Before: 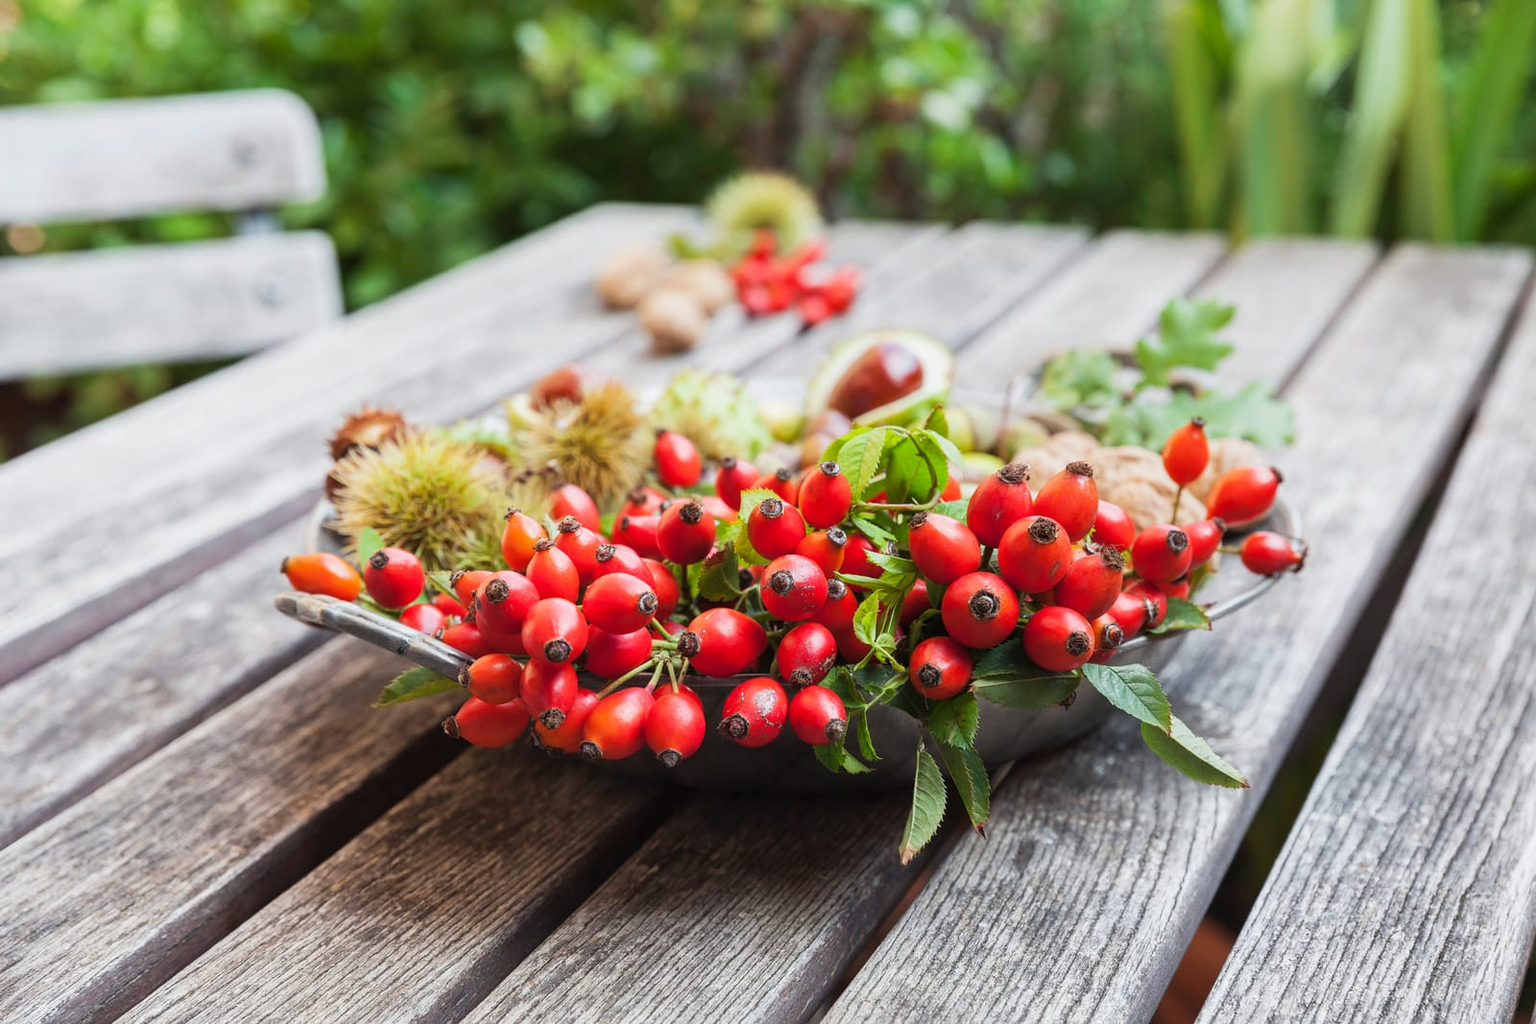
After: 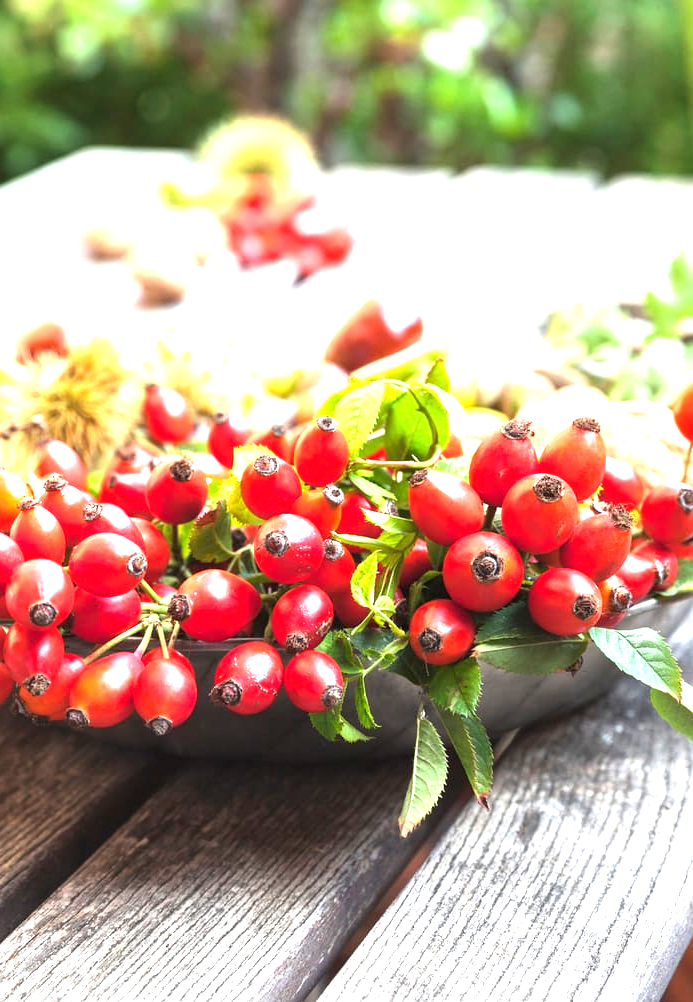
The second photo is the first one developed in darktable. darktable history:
crop: left 33.635%, top 6.042%, right 22.993%
exposure: black level correction 0, exposure 1.469 EV, compensate highlight preservation false
